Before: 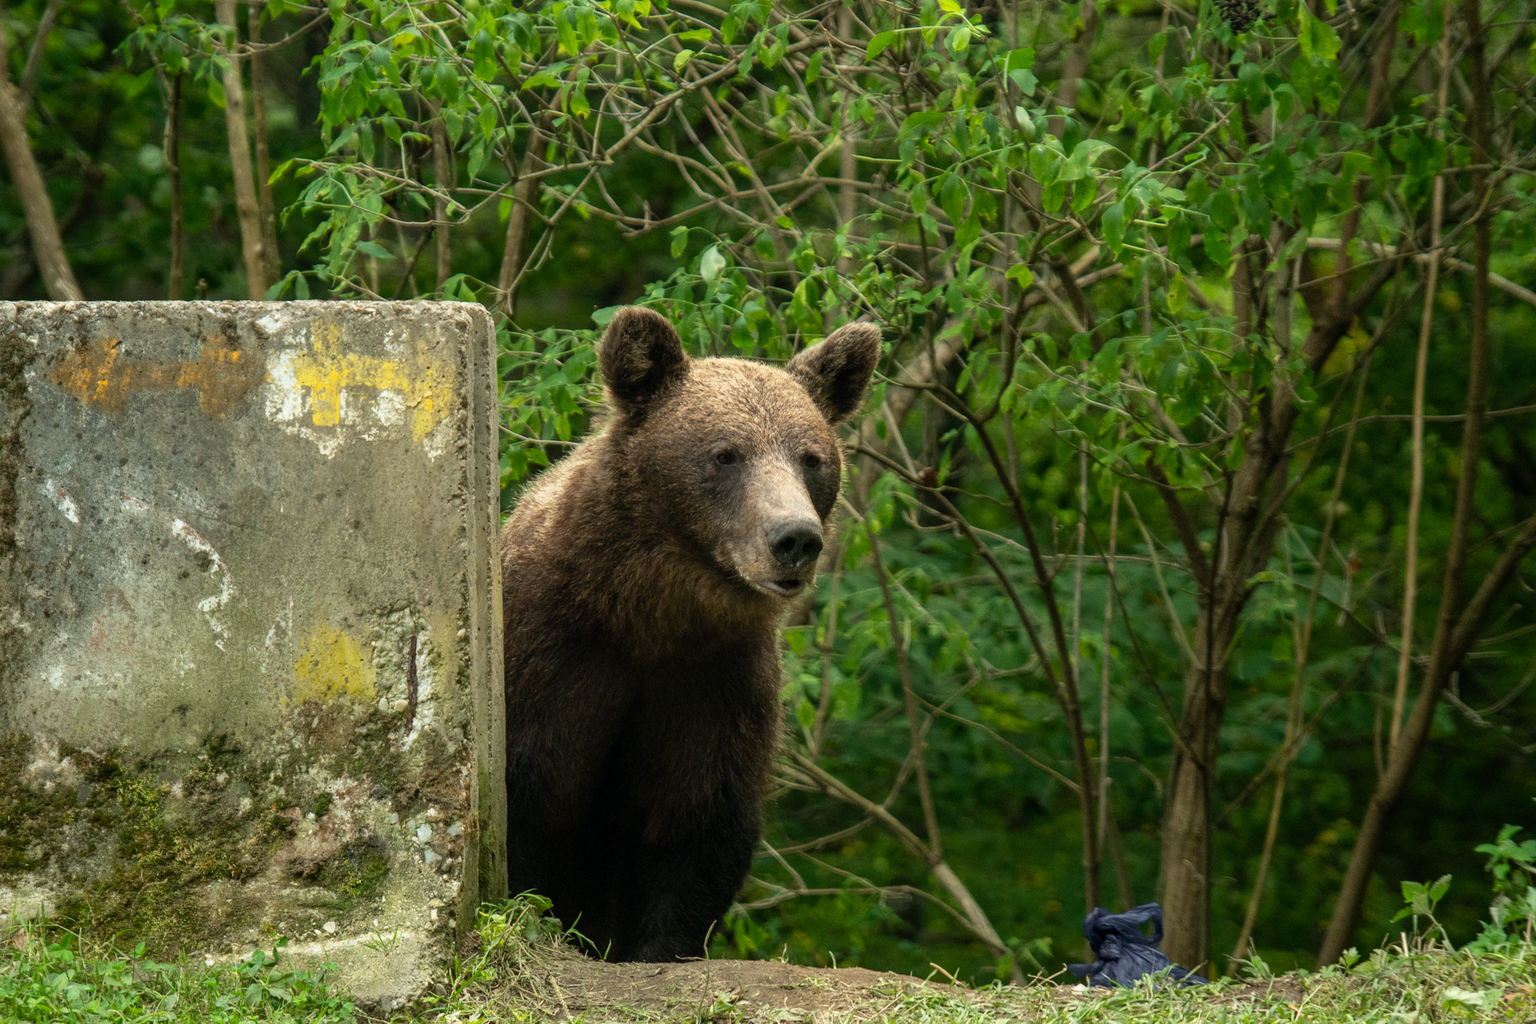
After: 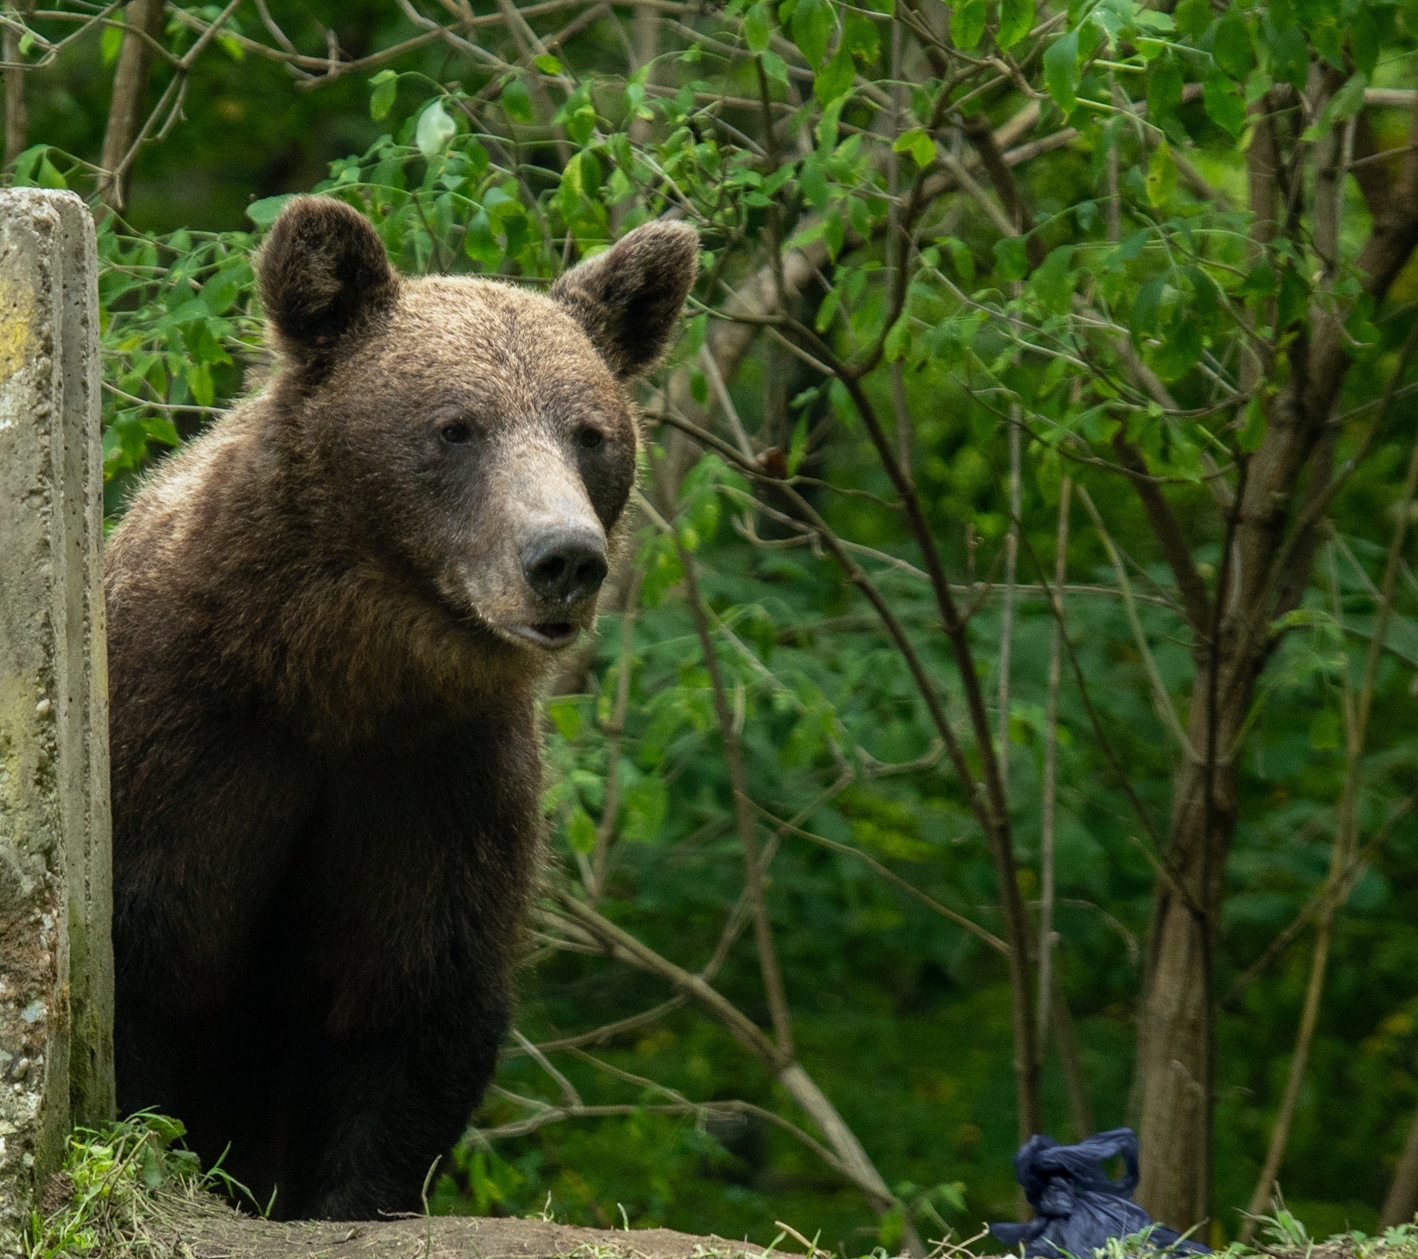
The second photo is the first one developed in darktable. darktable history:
crop and rotate: left 28.256%, top 17.734%, right 12.656%, bottom 3.573%
white balance: red 0.954, blue 1.079
